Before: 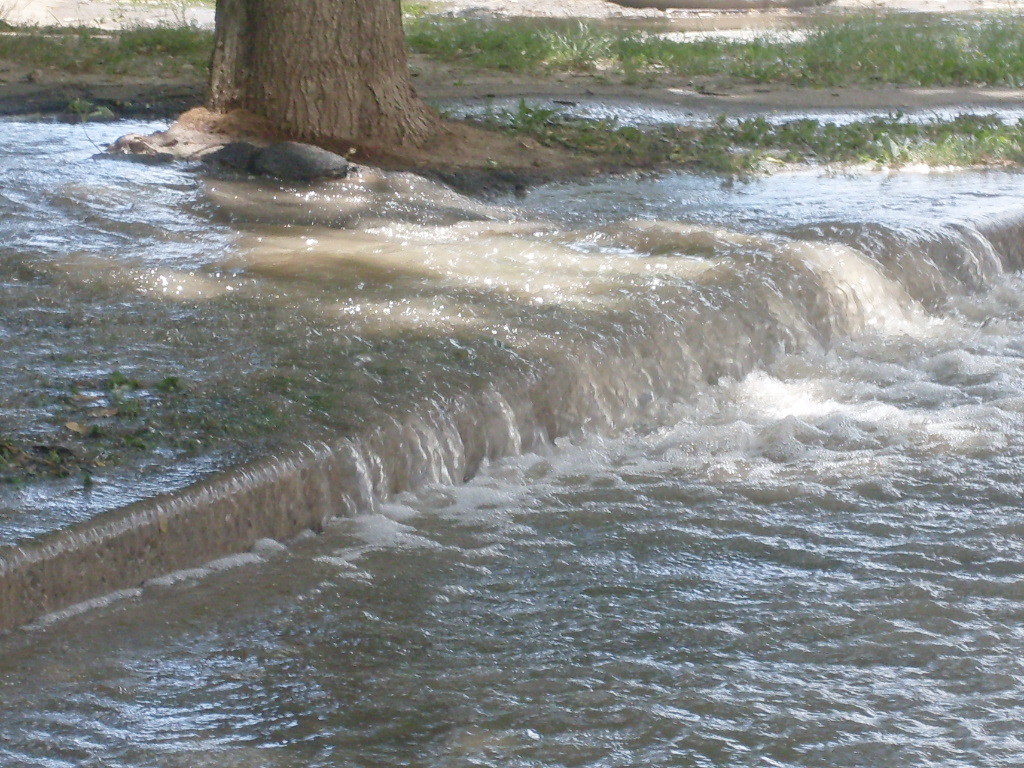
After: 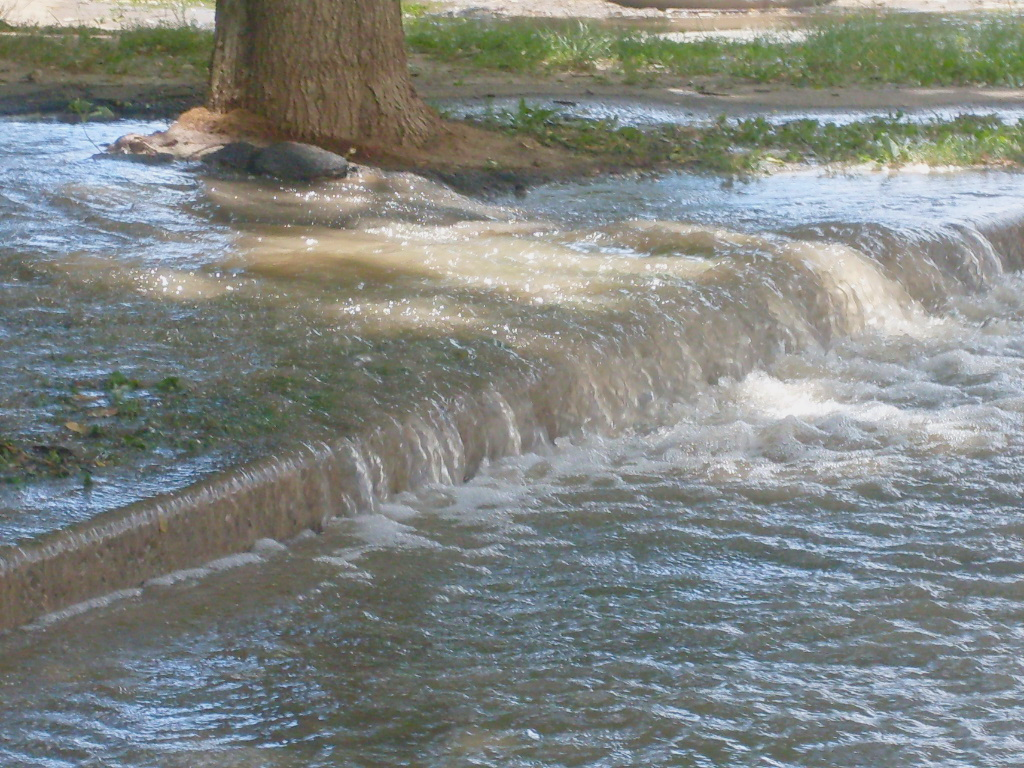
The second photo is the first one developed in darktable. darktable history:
color balance rgb: global vibrance 42.74%
contrast brightness saturation: contrast -0.11
